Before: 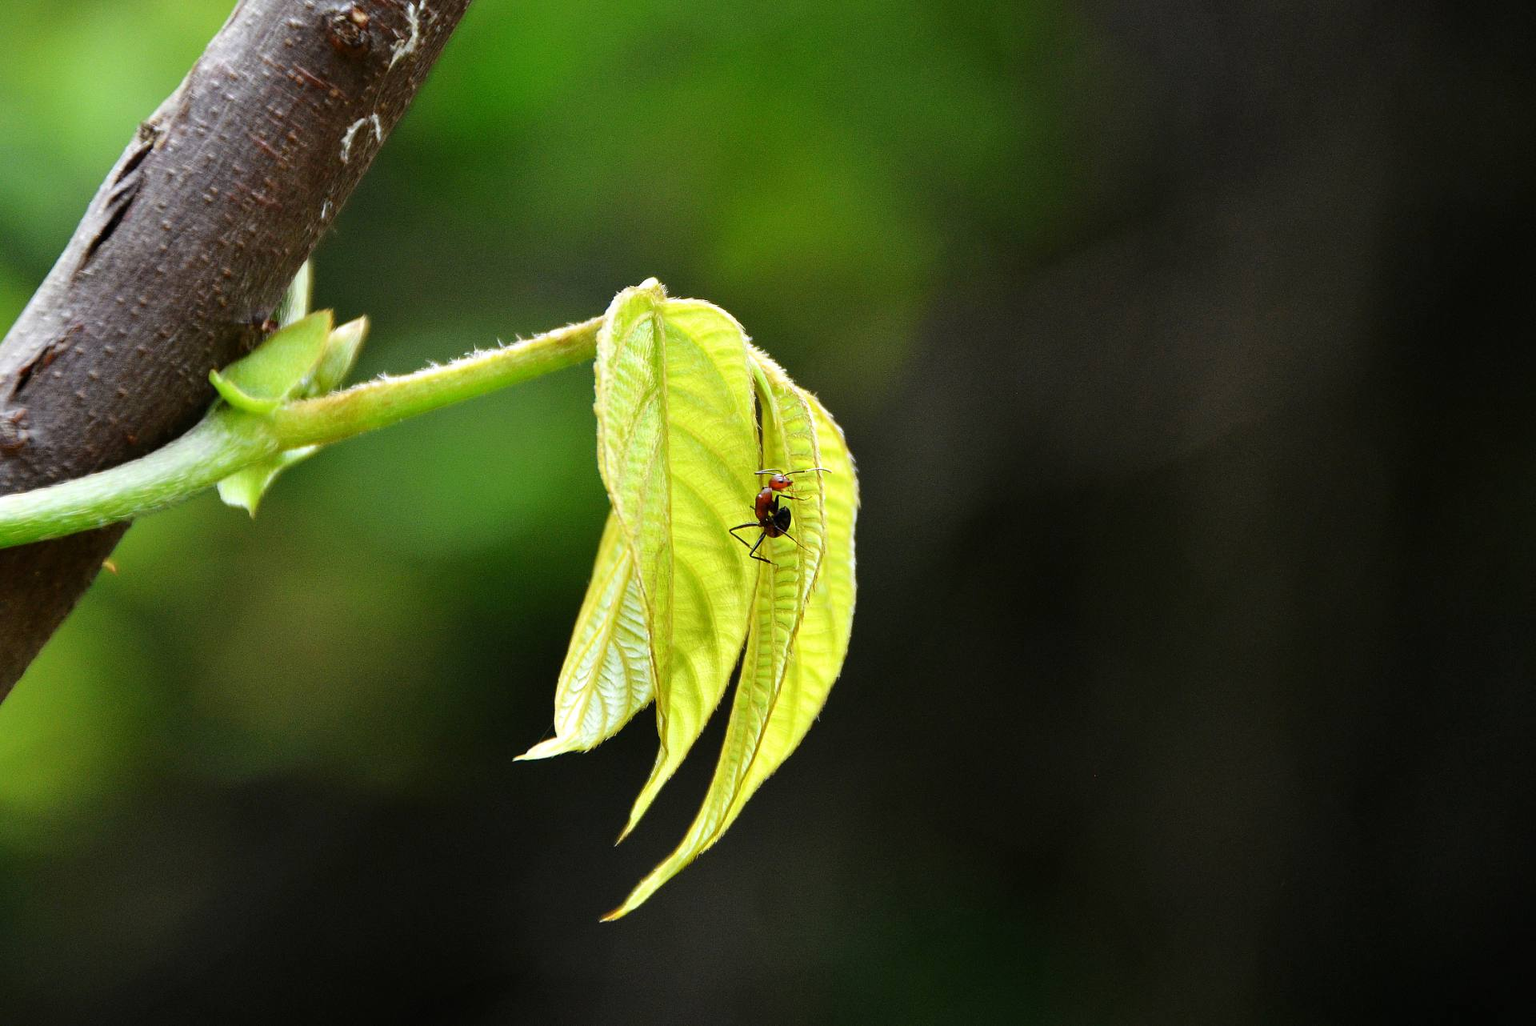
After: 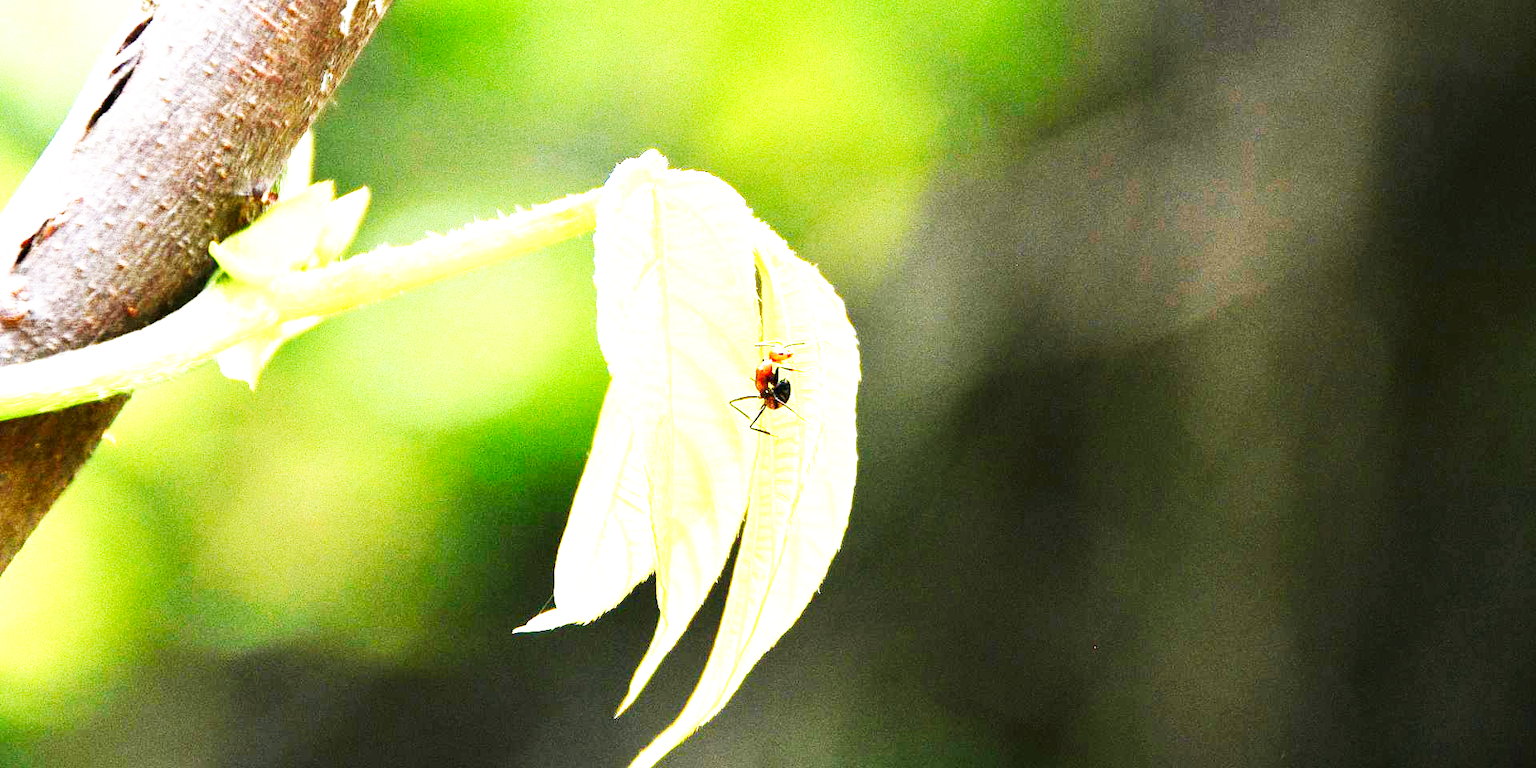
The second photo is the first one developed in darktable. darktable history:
exposure: exposure 2.003 EV, compensate highlight preservation false
crop and rotate: top 12.5%, bottom 12.5%
base curve: curves: ch0 [(0, 0) (0.007, 0.004) (0.027, 0.03) (0.046, 0.07) (0.207, 0.54) (0.442, 0.872) (0.673, 0.972) (1, 1)], preserve colors none
